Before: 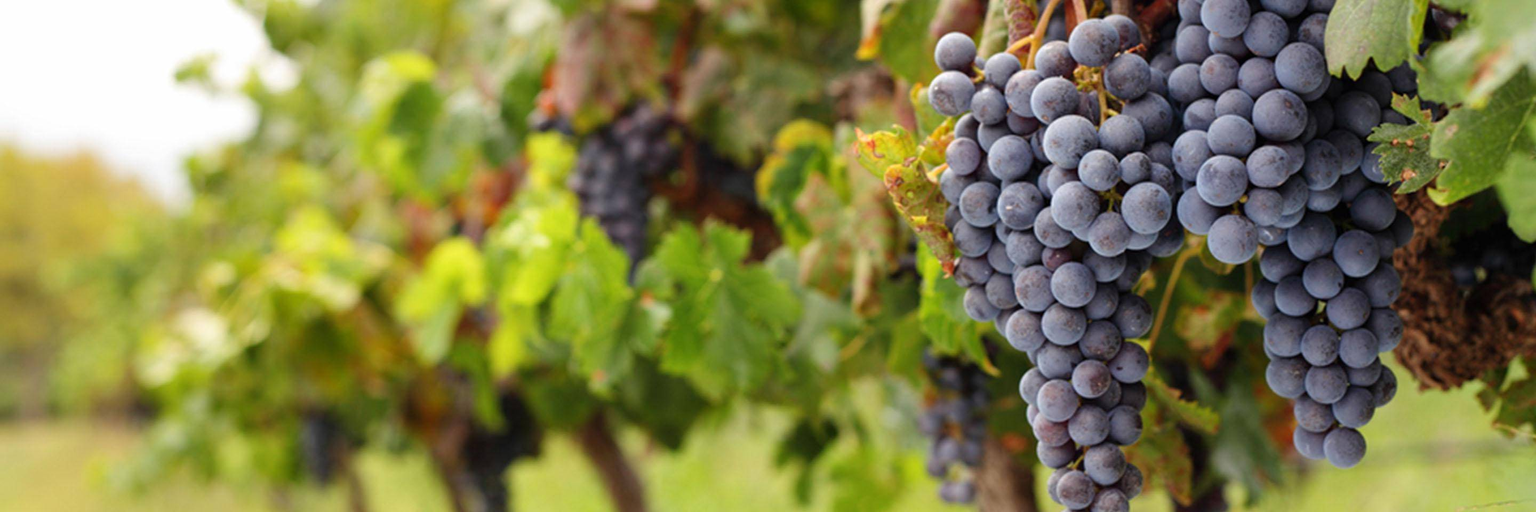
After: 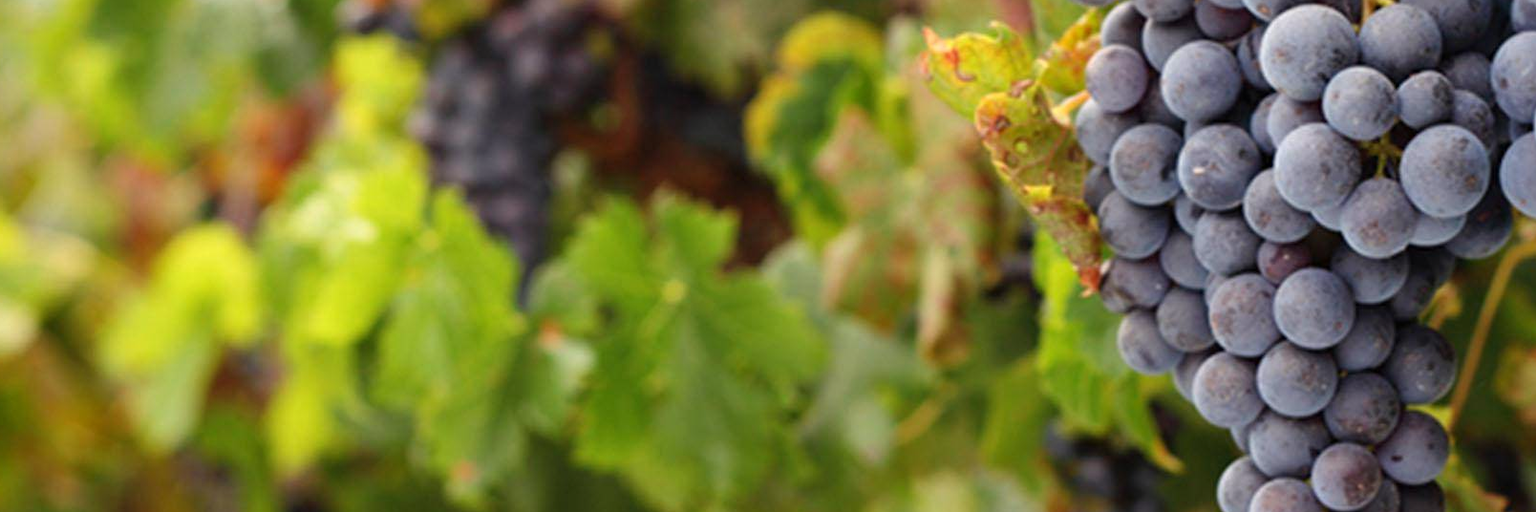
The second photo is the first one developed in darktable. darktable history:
white balance: red 1.009, blue 0.985
crop and rotate: left 22.13%, top 22.054%, right 22.026%, bottom 22.102%
